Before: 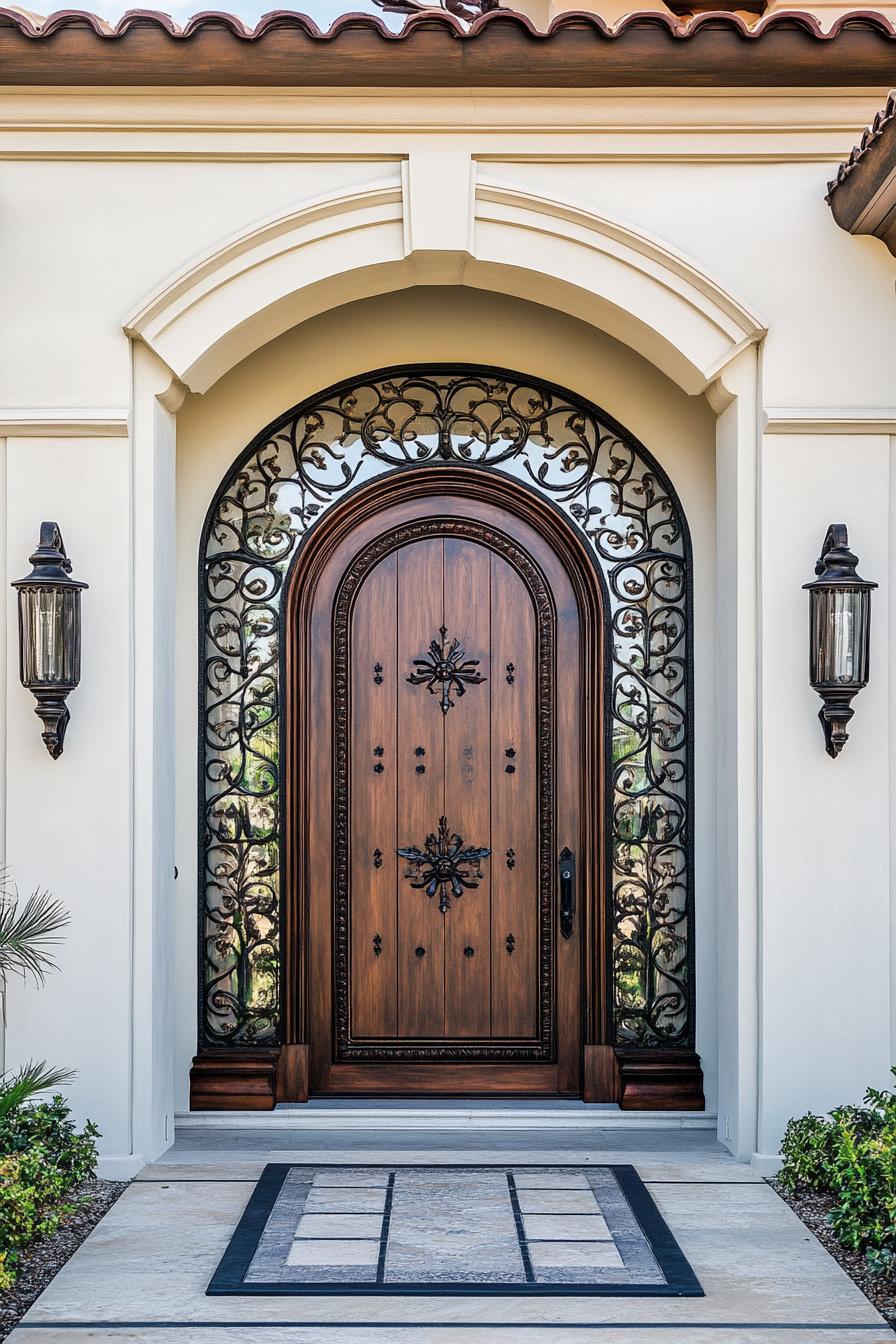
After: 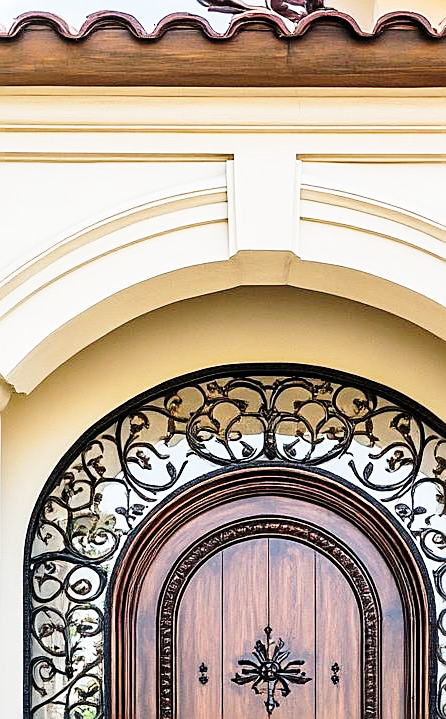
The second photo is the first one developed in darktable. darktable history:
crop: left 19.586%, right 30.581%, bottom 46.444%
base curve: curves: ch0 [(0, 0) (0.028, 0.03) (0.121, 0.232) (0.46, 0.748) (0.859, 0.968) (1, 1)], preserve colors none
sharpen: on, module defaults
